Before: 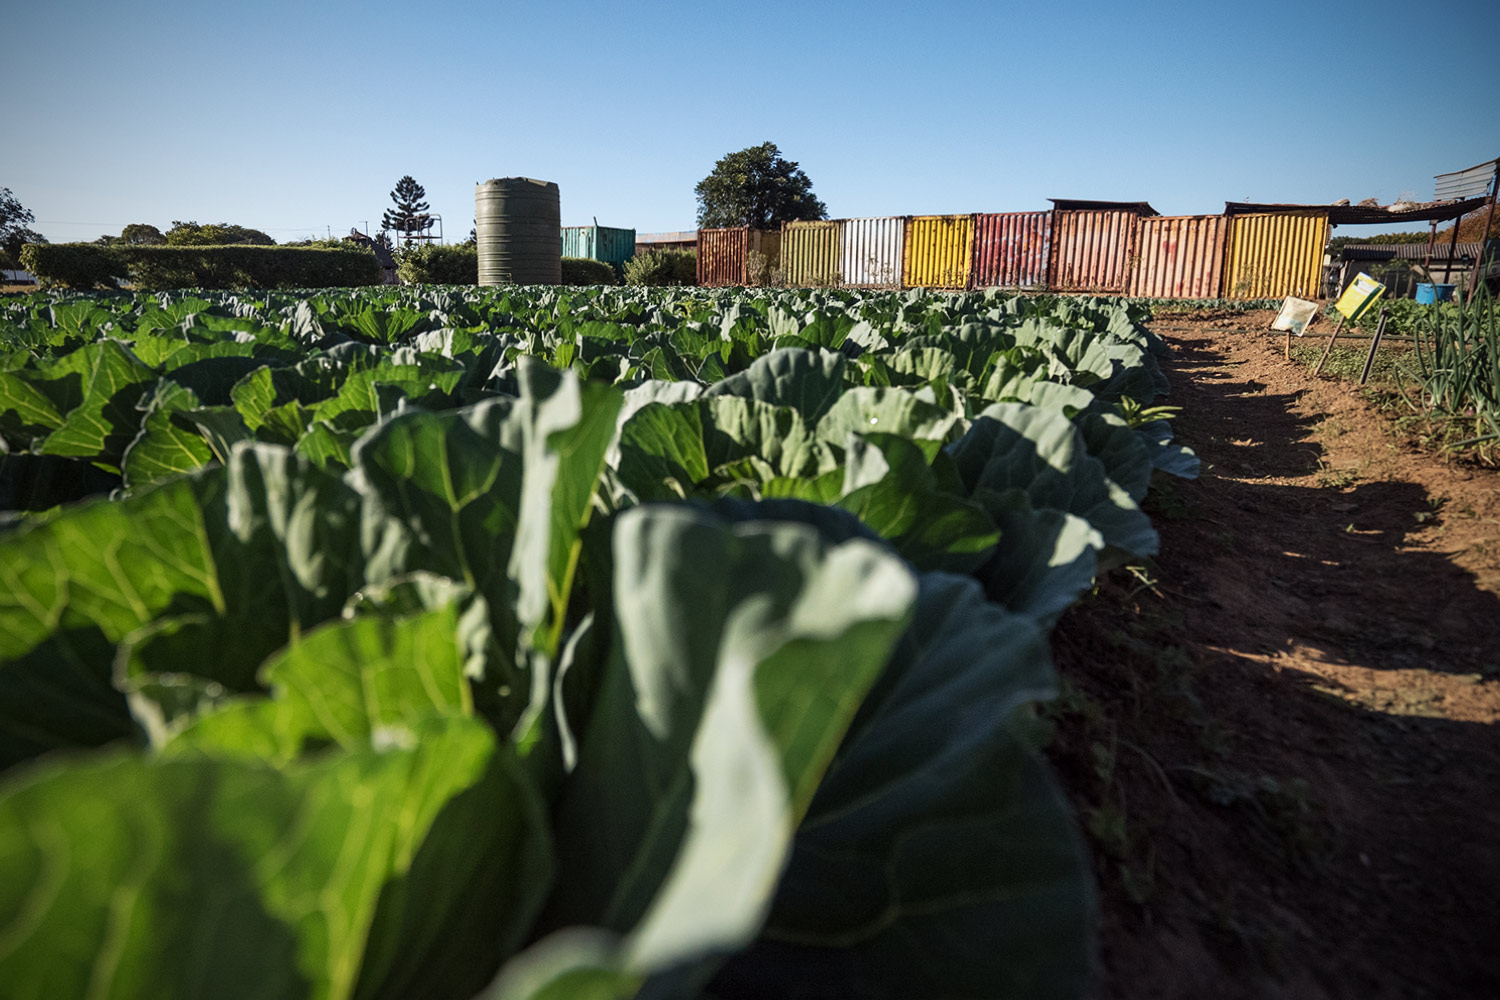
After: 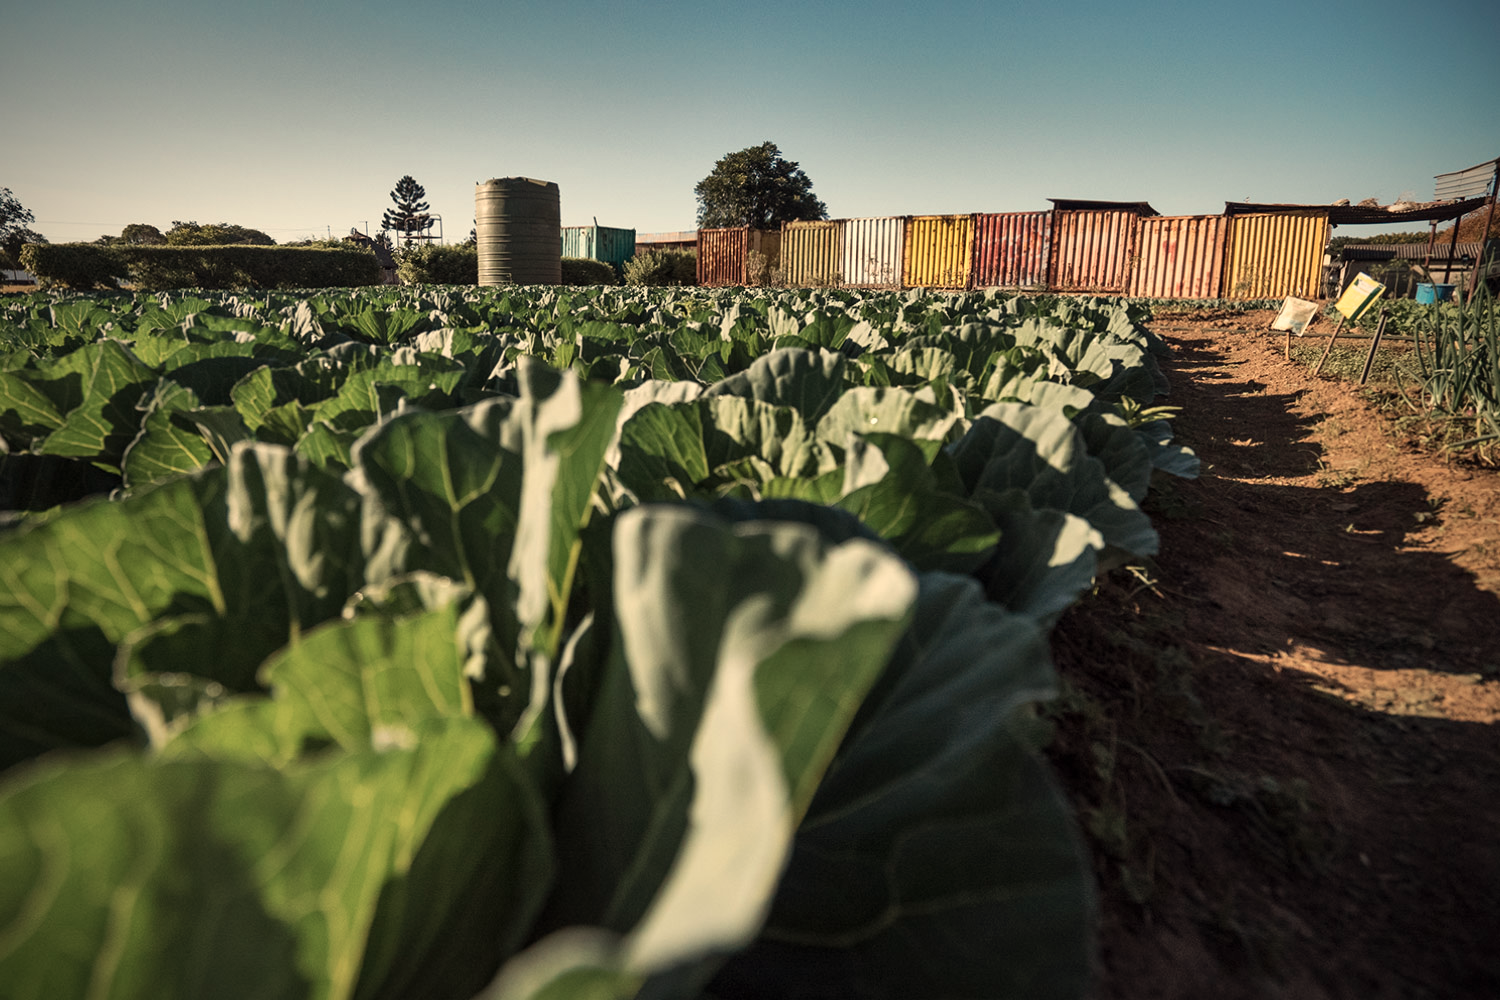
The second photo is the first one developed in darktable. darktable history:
color zones: curves: ch0 [(0, 0.5) (0.143, 0.5) (0.286, 0.5) (0.429, 0.504) (0.571, 0.5) (0.714, 0.509) (0.857, 0.5) (1, 0.5)]; ch1 [(0, 0.425) (0.143, 0.425) (0.286, 0.375) (0.429, 0.405) (0.571, 0.5) (0.714, 0.47) (0.857, 0.425) (1, 0.435)]; ch2 [(0, 0.5) (0.143, 0.5) (0.286, 0.5) (0.429, 0.517) (0.571, 0.5) (0.714, 0.51) (0.857, 0.5) (1, 0.5)]
white balance: red 1.138, green 0.996, blue 0.812
shadows and highlights: shadows 20.91, highlights -82.73, soften with gaussian
